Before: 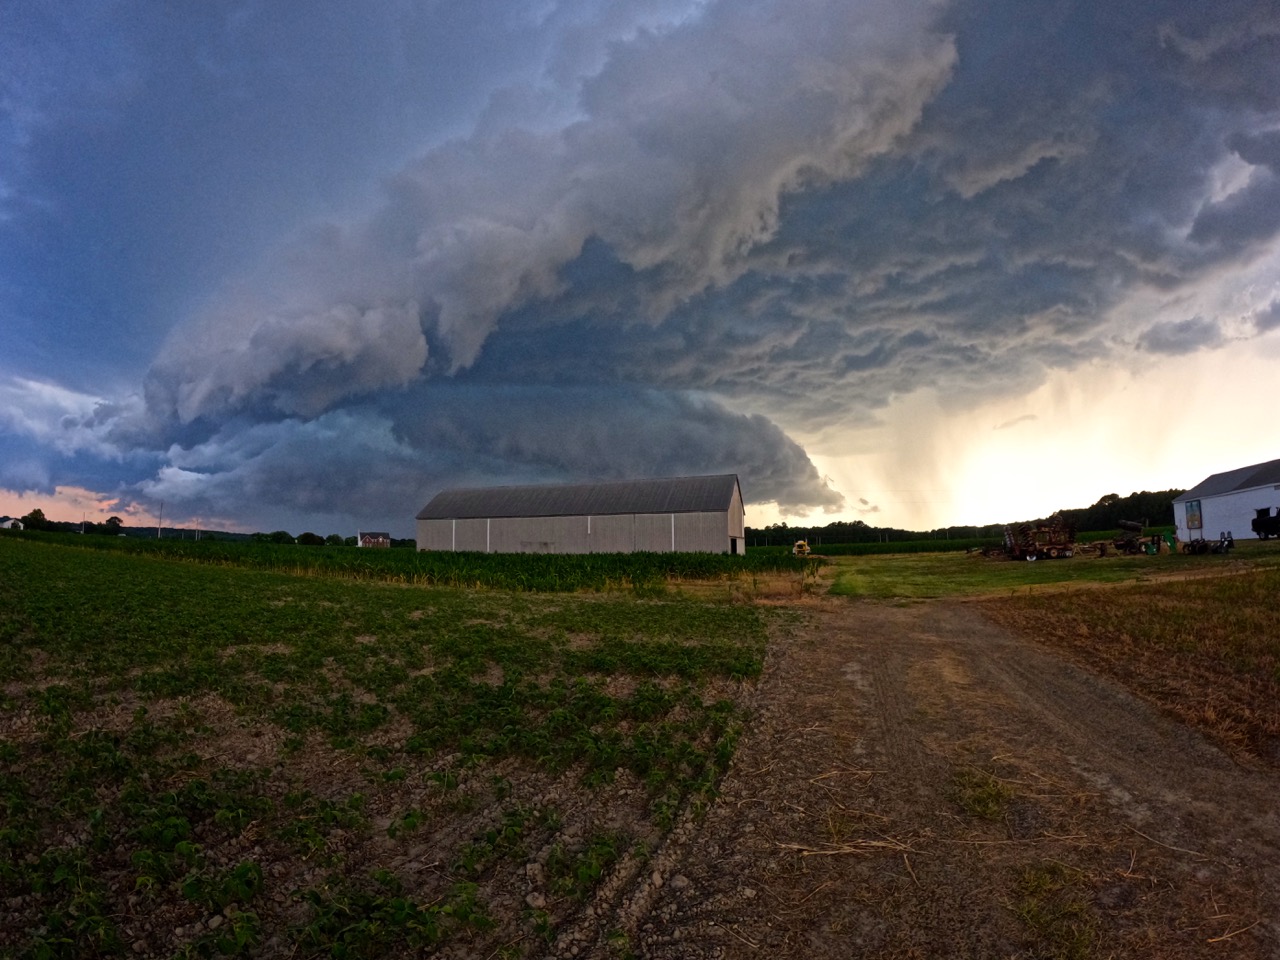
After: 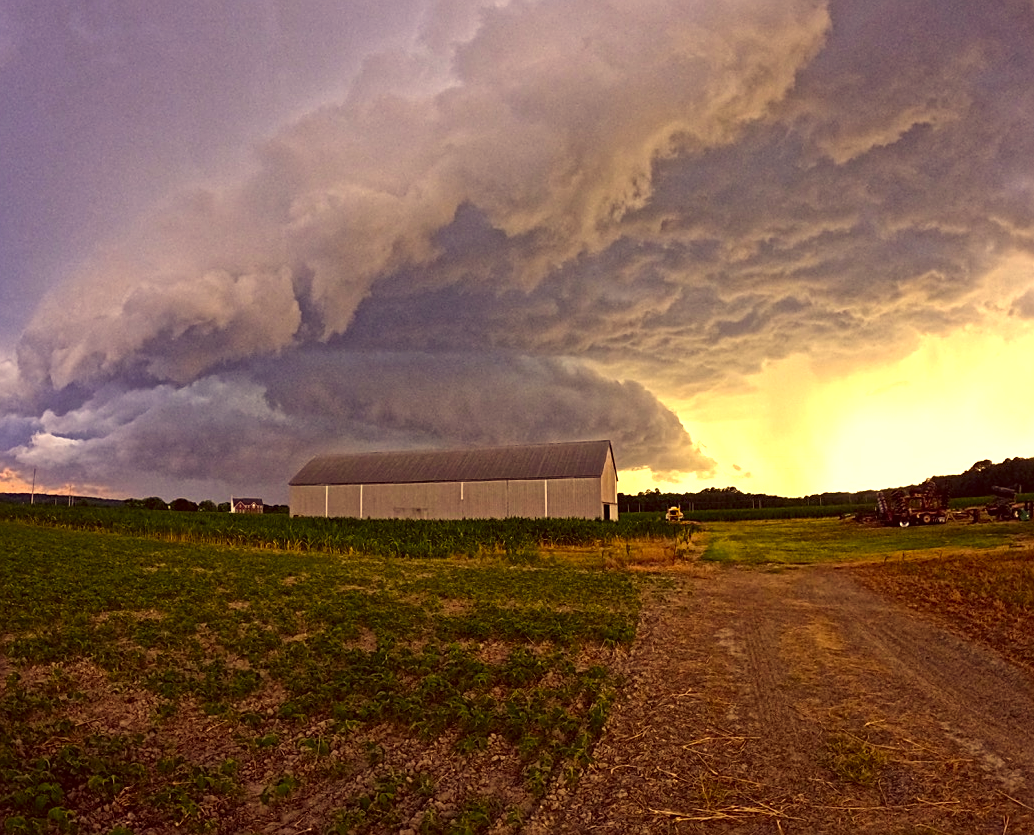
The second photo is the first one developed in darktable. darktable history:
sharpen: on, module defaults
crop: left 9.979%, top 3.591%, right 9.238%, bottom 9.331%
color correction: highlights a* 9.81, highlights b* 39.33, shadows a* 14.25, shadows b* 3.59
exposure: black level correction 0, exposure 0.69 EV, compensate highlight preservation false
